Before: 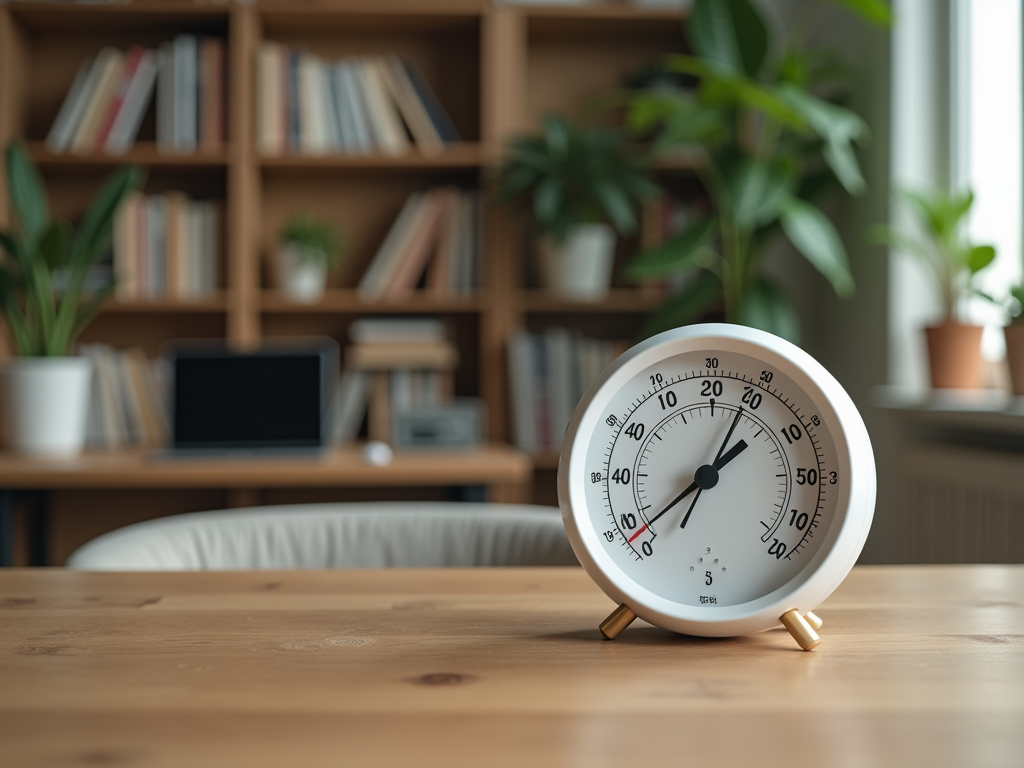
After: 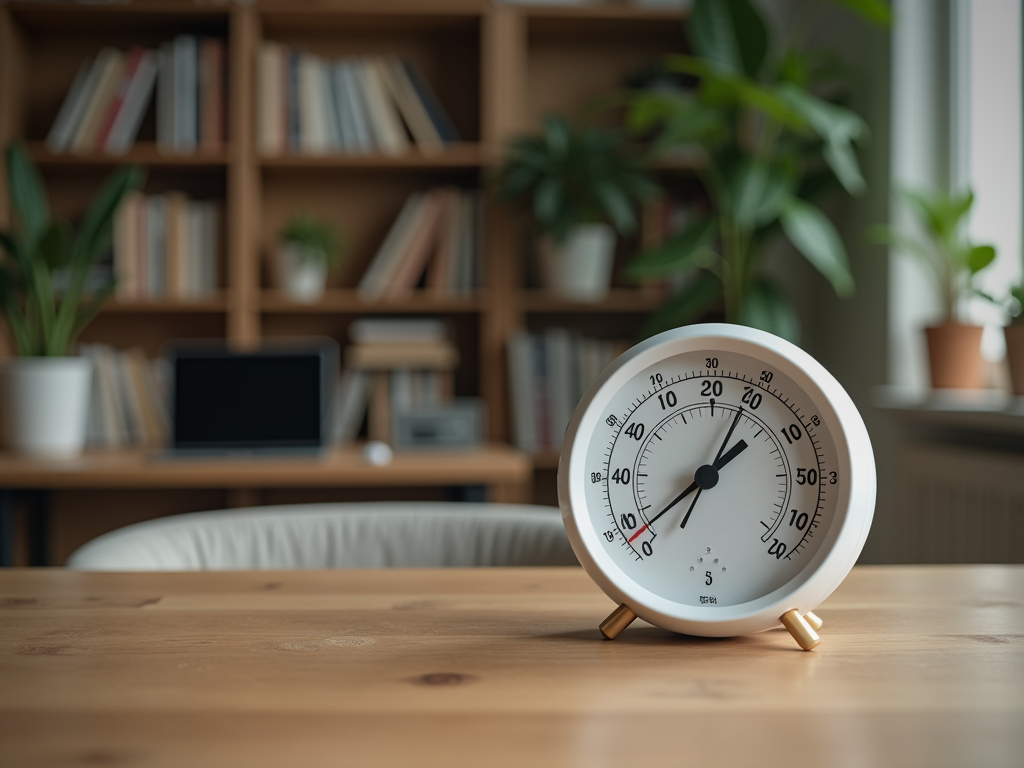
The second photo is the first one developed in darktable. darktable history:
vignetting: saturation 0, unbound false
graduated density: on, module defaults
